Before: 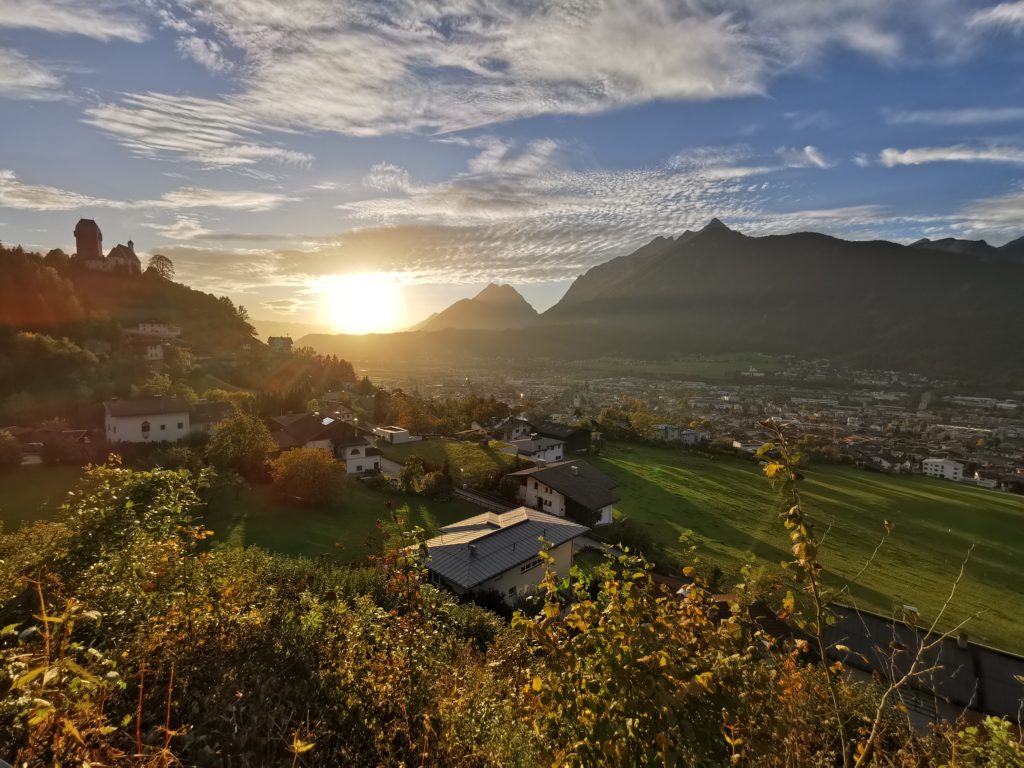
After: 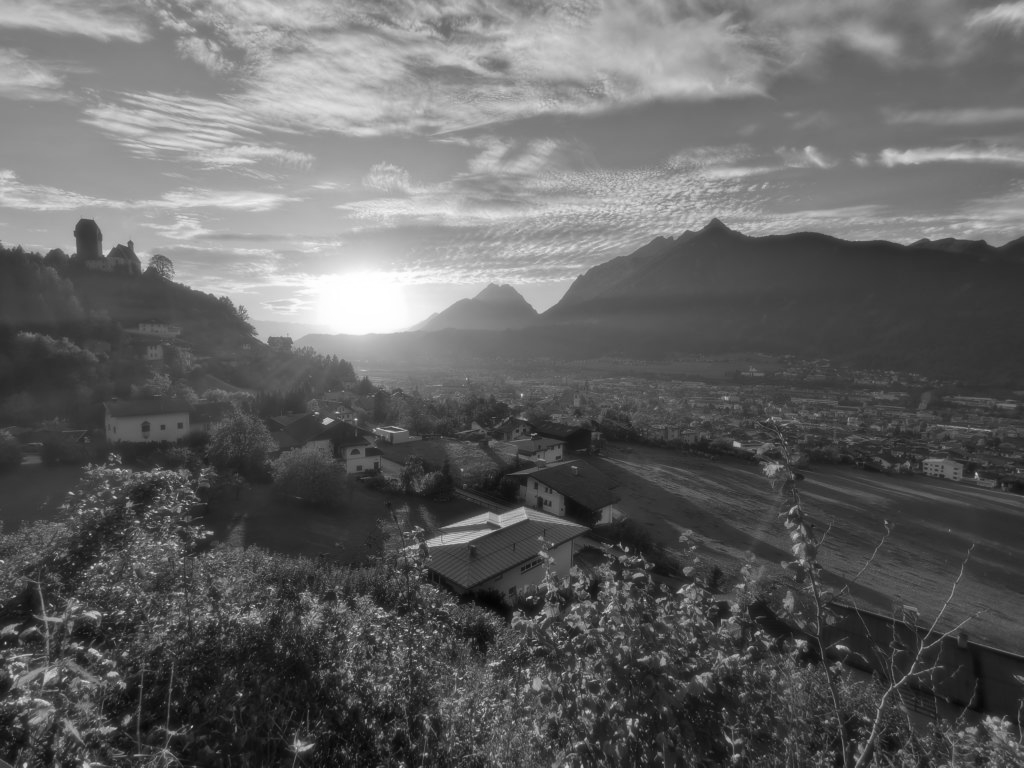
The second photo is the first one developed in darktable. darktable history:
monochrome: on, module defaults
soften: size 19.52%, mix 20.32%
